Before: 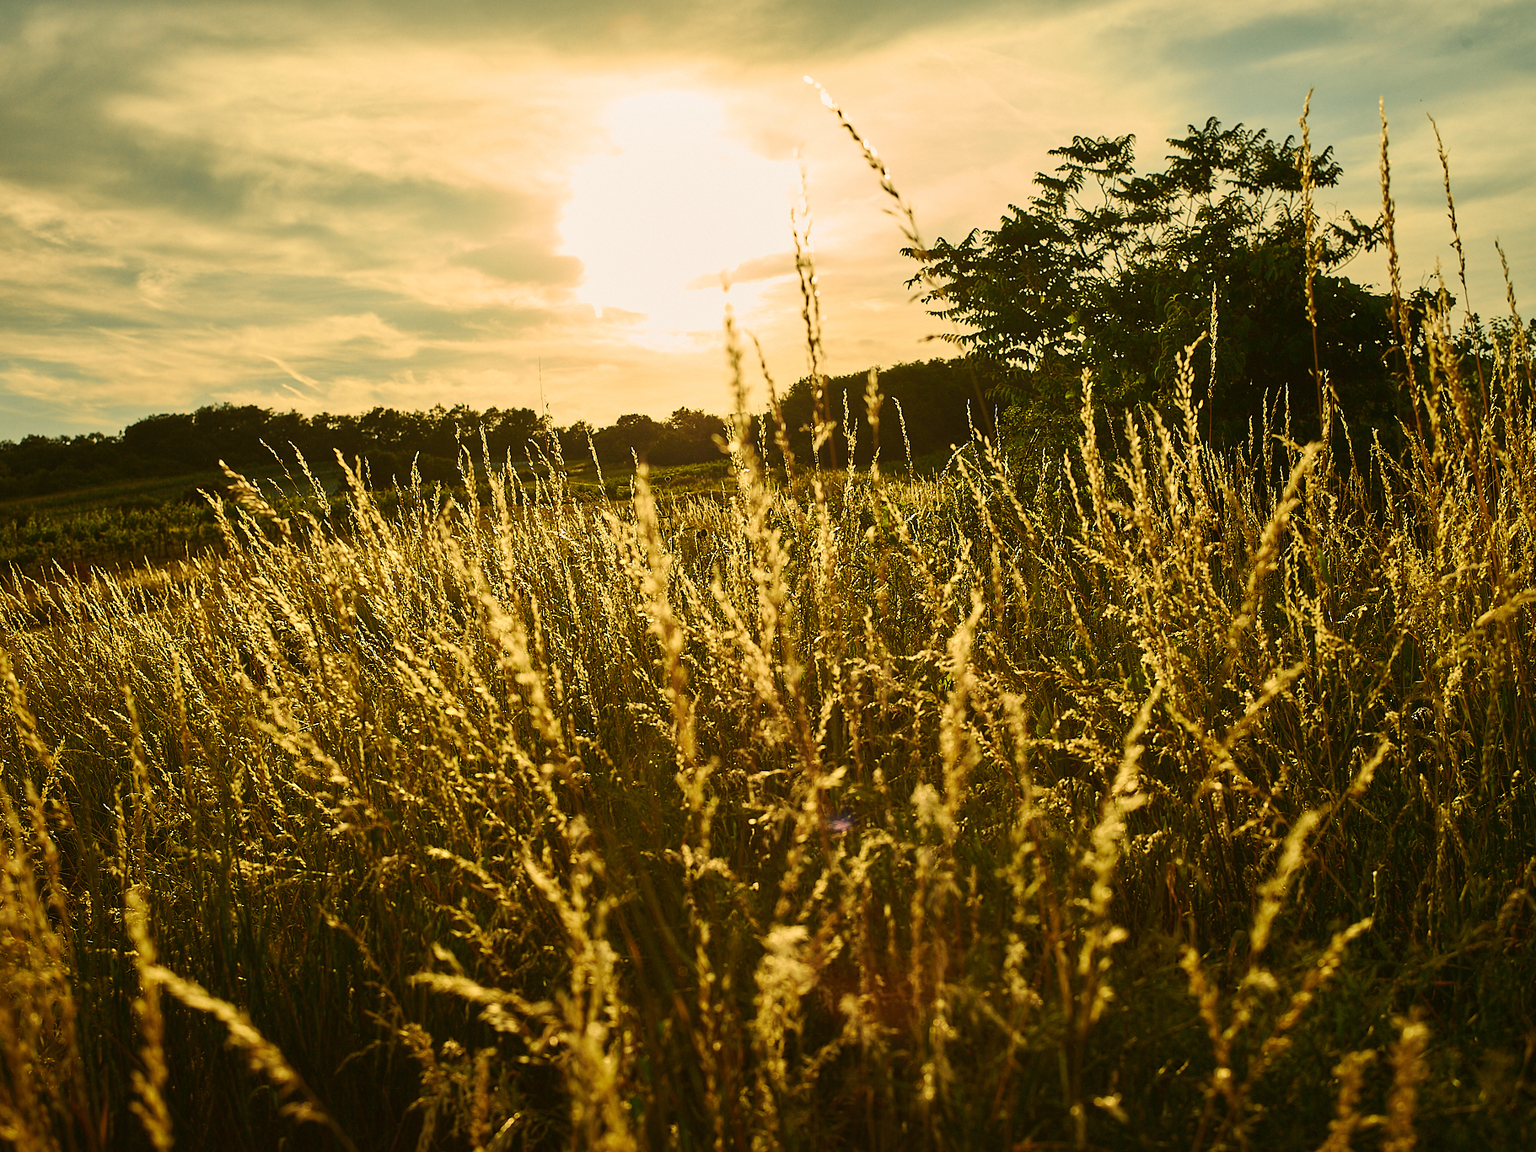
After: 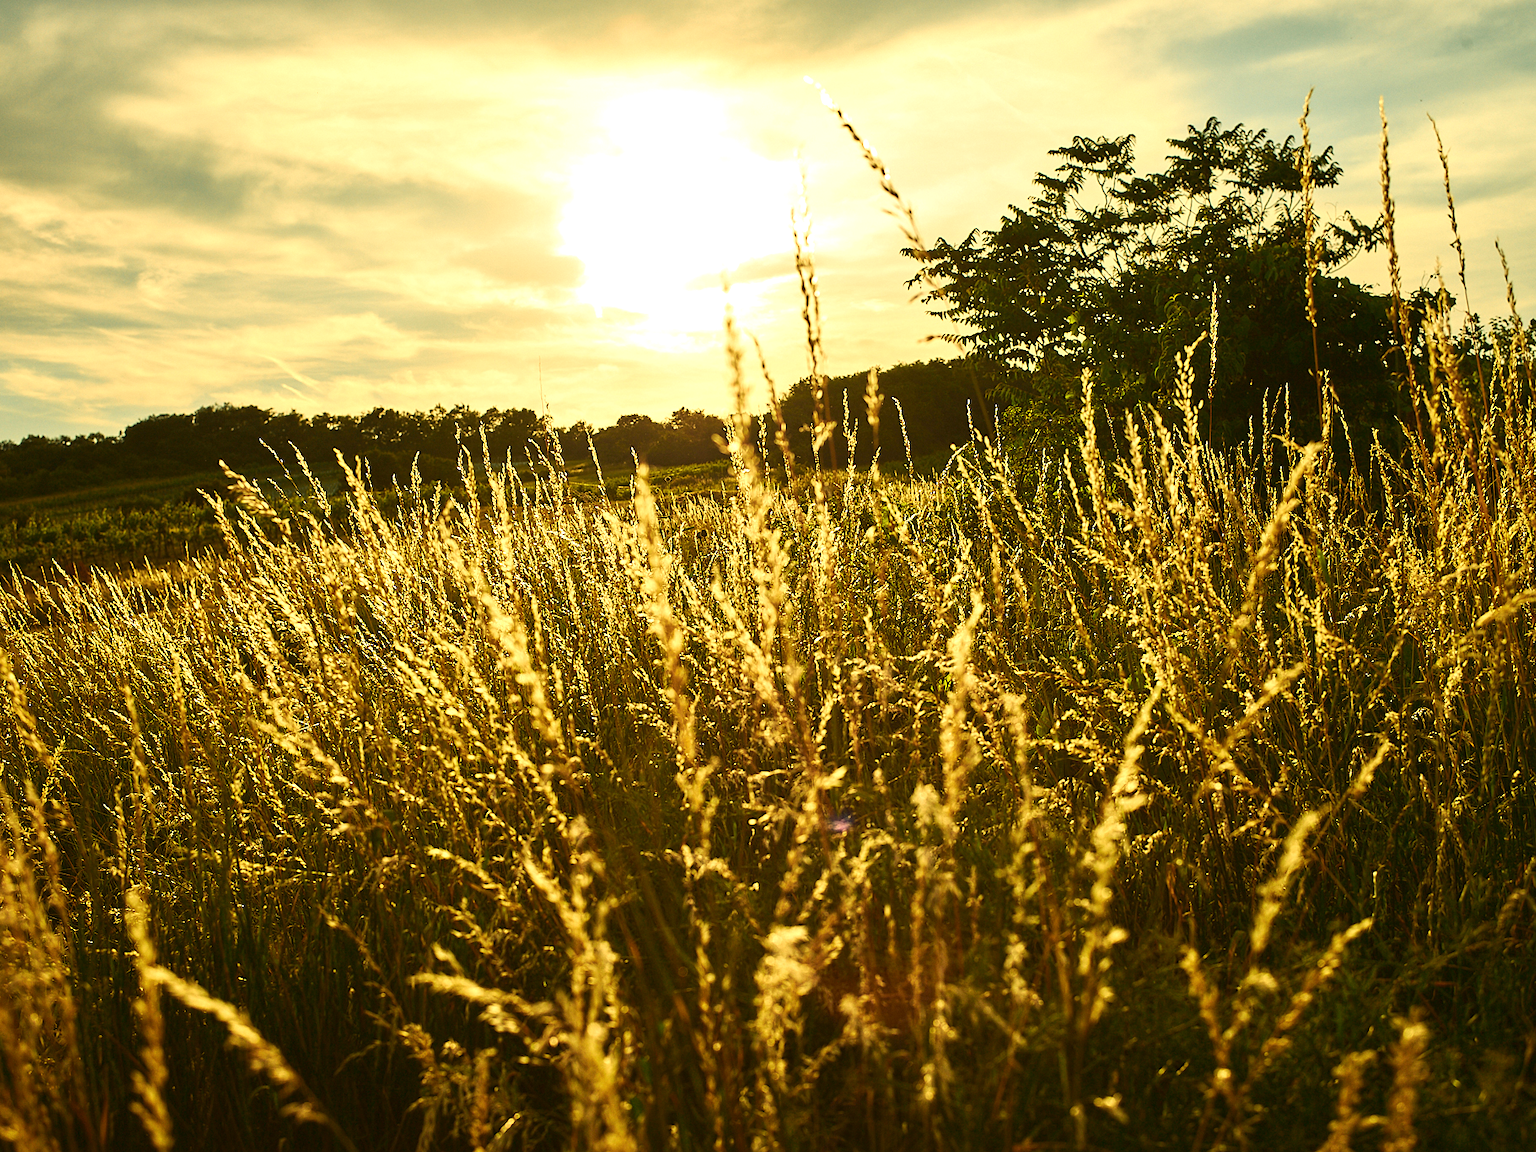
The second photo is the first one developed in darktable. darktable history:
exposure: exposure 0.495 EV, compensate highlight preservation false
contrast brightness saturation: contrast 0.074
